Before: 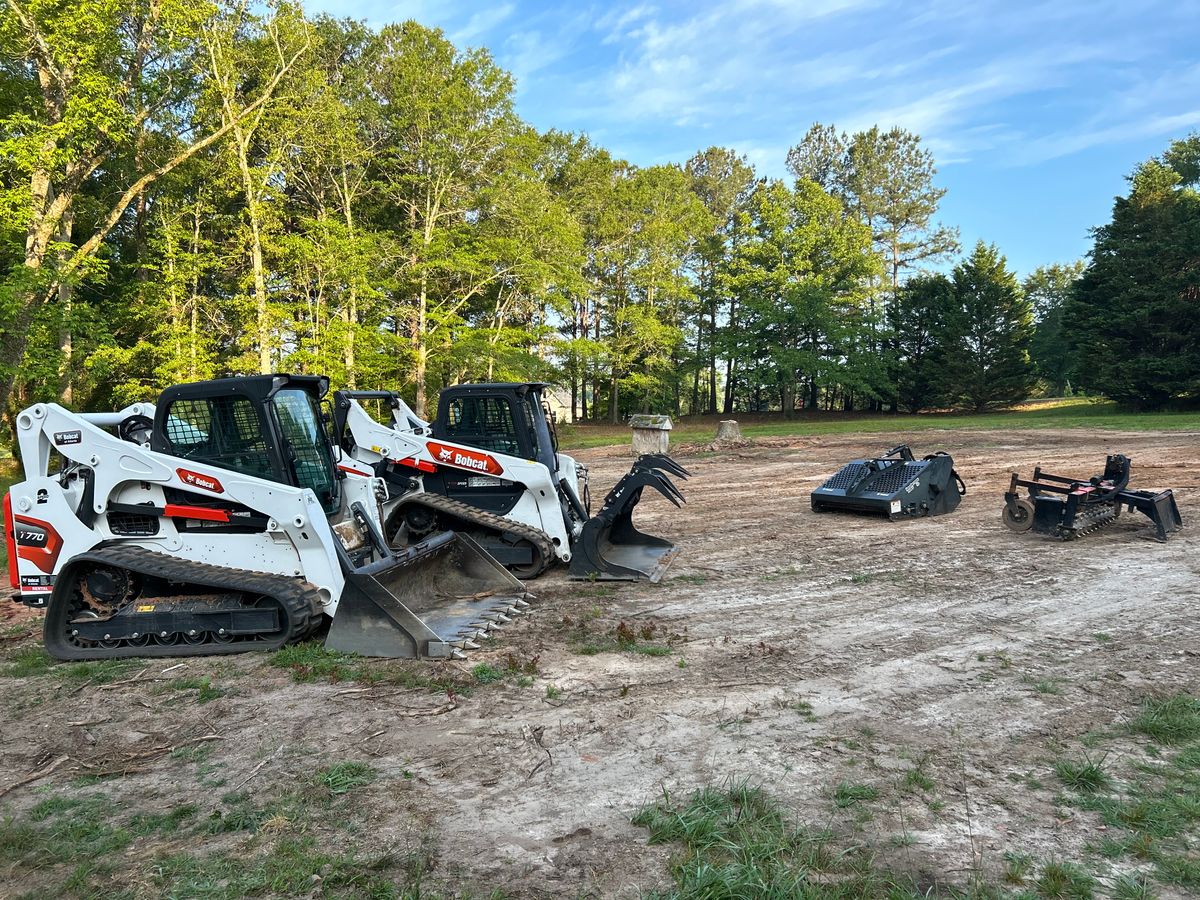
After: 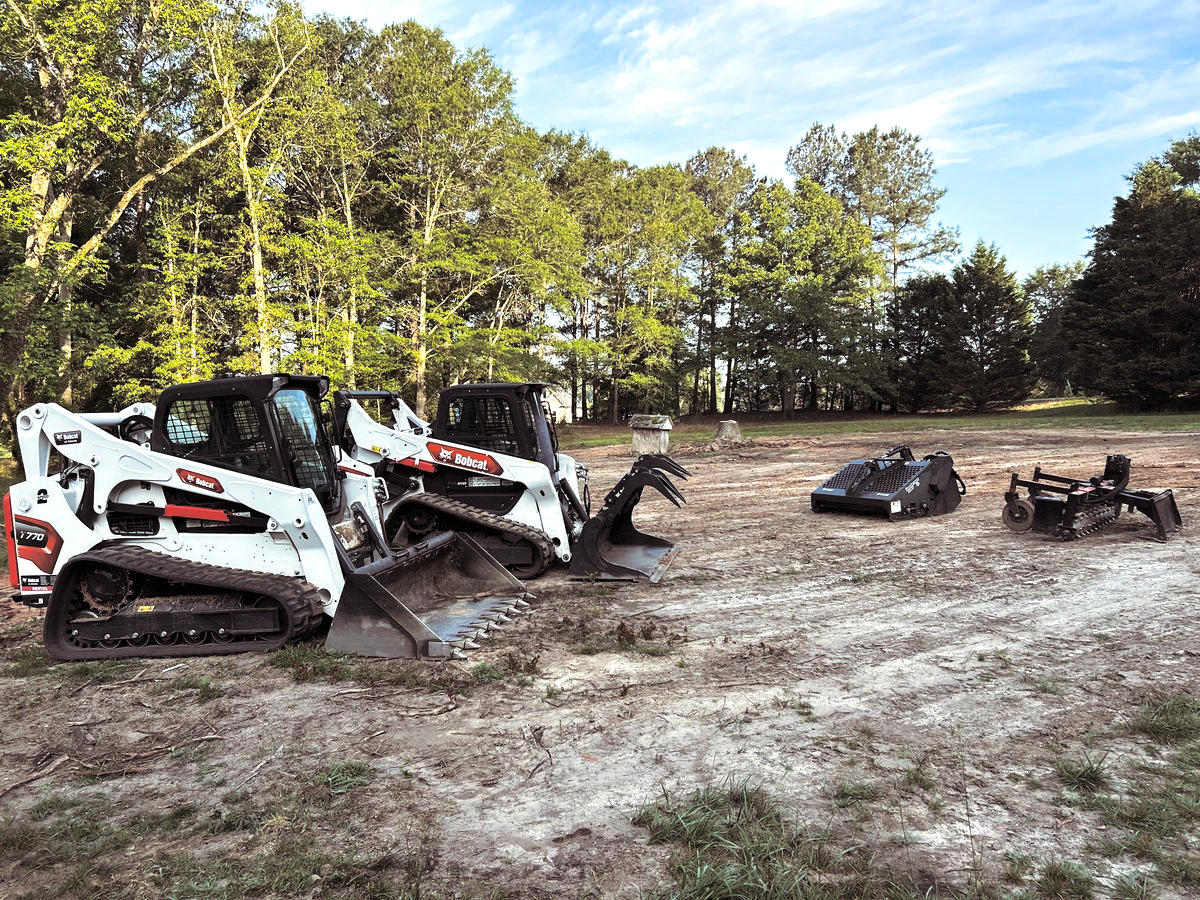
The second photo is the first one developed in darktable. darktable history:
tone equalizer: -8 EV -0.417 EV, -7 EV -0.389 EV, -6 EV -0.333 EV, -5 EV -0.222 EV, -3 EV 0.222 EV, -2 EV 0.333 EV, -1 EV 0.389 EV, +0 EV 0.417 EV, edges refinement/feathering 500, mask exposure compensation -1.57 EV, preserve details no
split-toning: shadows › saturation 0.2
white balance: red 1, blue 1
